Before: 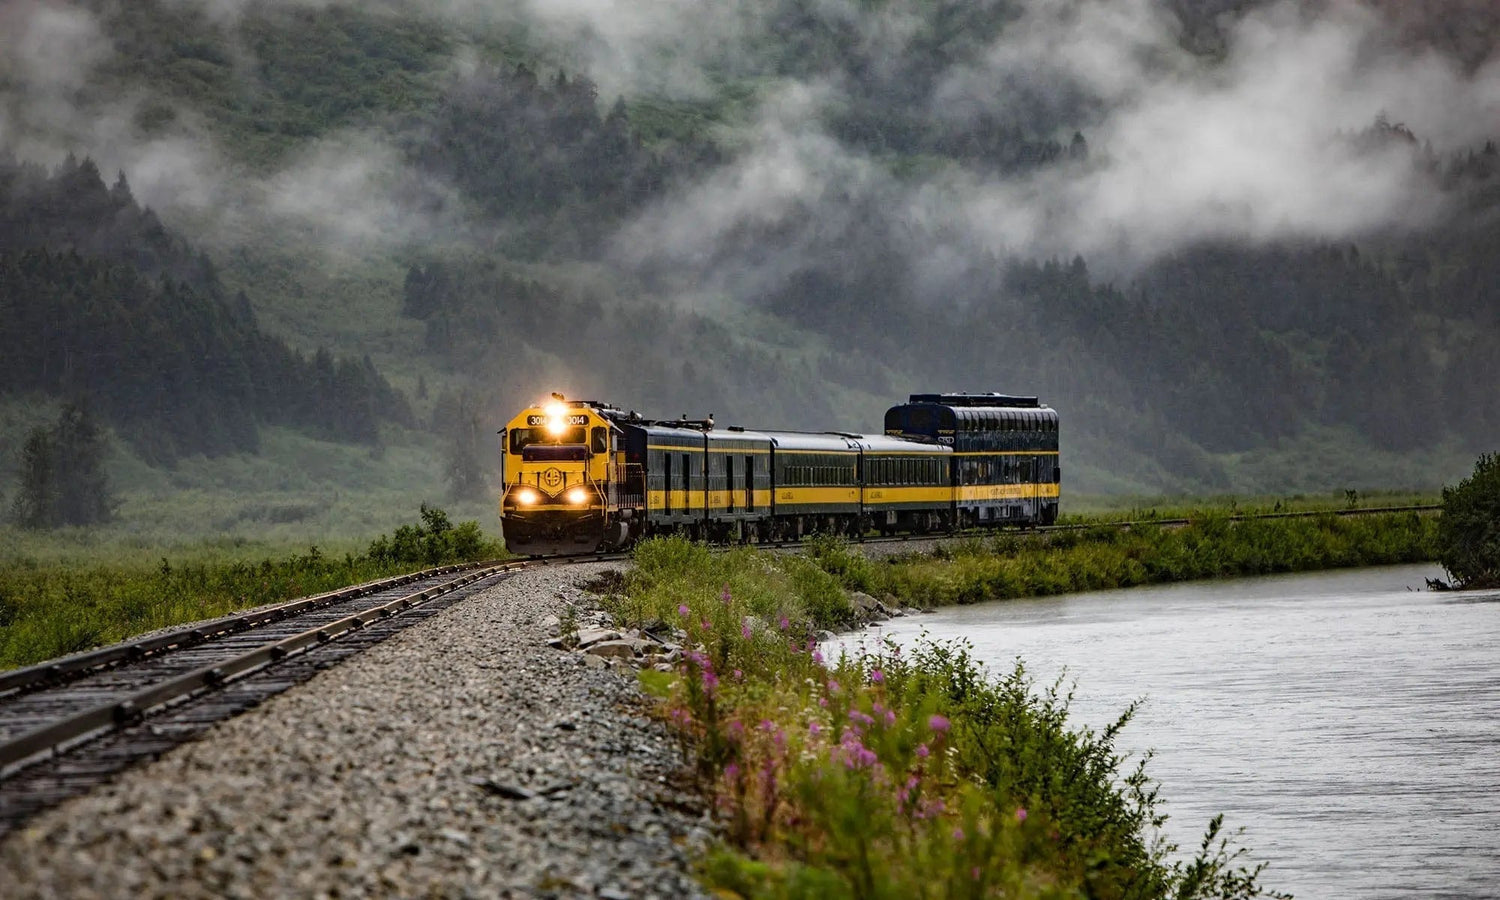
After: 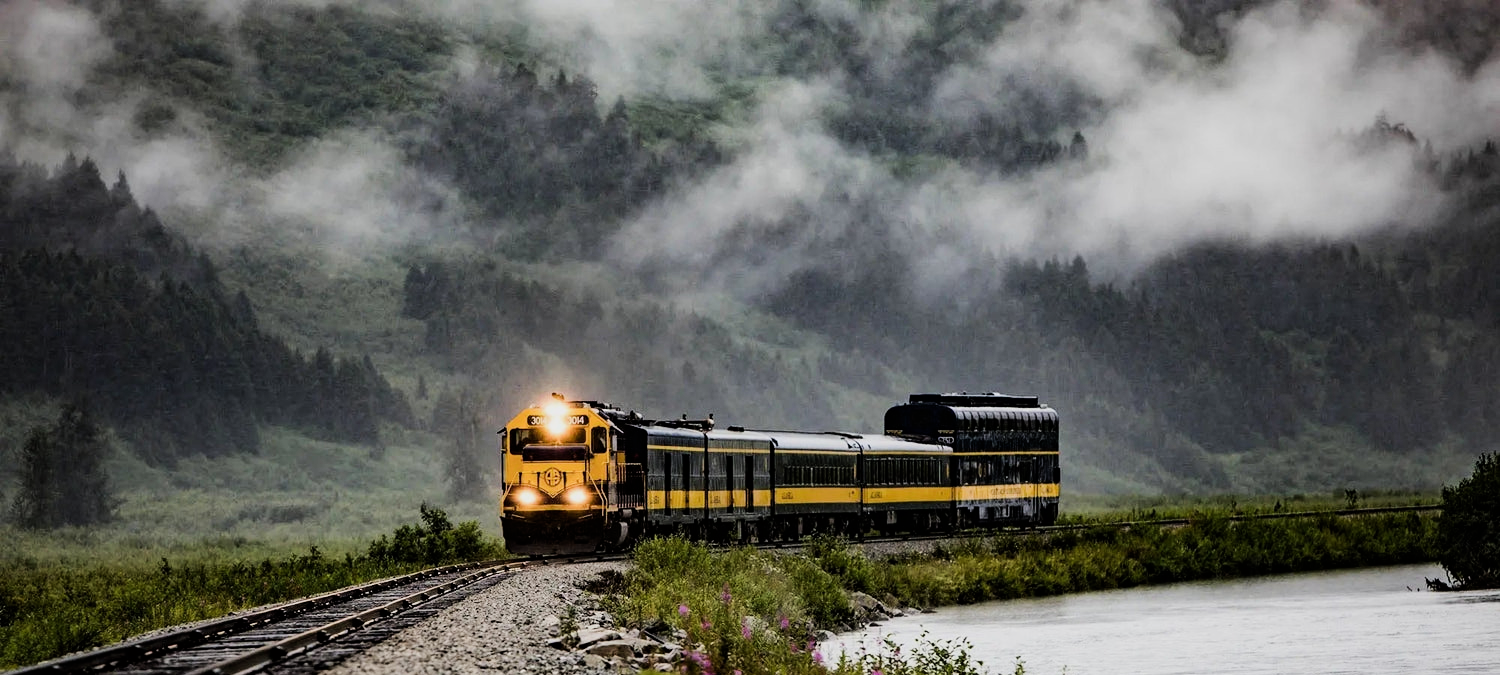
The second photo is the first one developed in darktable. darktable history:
crop: bottom 24.989%
filmic rgb: black relative exposure -7.65 EV, white relative exposure 4.56 EV, hardness 3.61
tone equalizer: -8 EV -0.771 EV, -7 EV -0.677 EV, -6 EV -0.598 EV, -5 EV -0.387 EV, -3 EV 0.403 EV, -2 EV 0.6 EV, -1 EV 0.695 EV, +0 EV 0.778 EV, edges refinement/feathering 500, mask exposure compensation -1.57 EV, preserve details no
